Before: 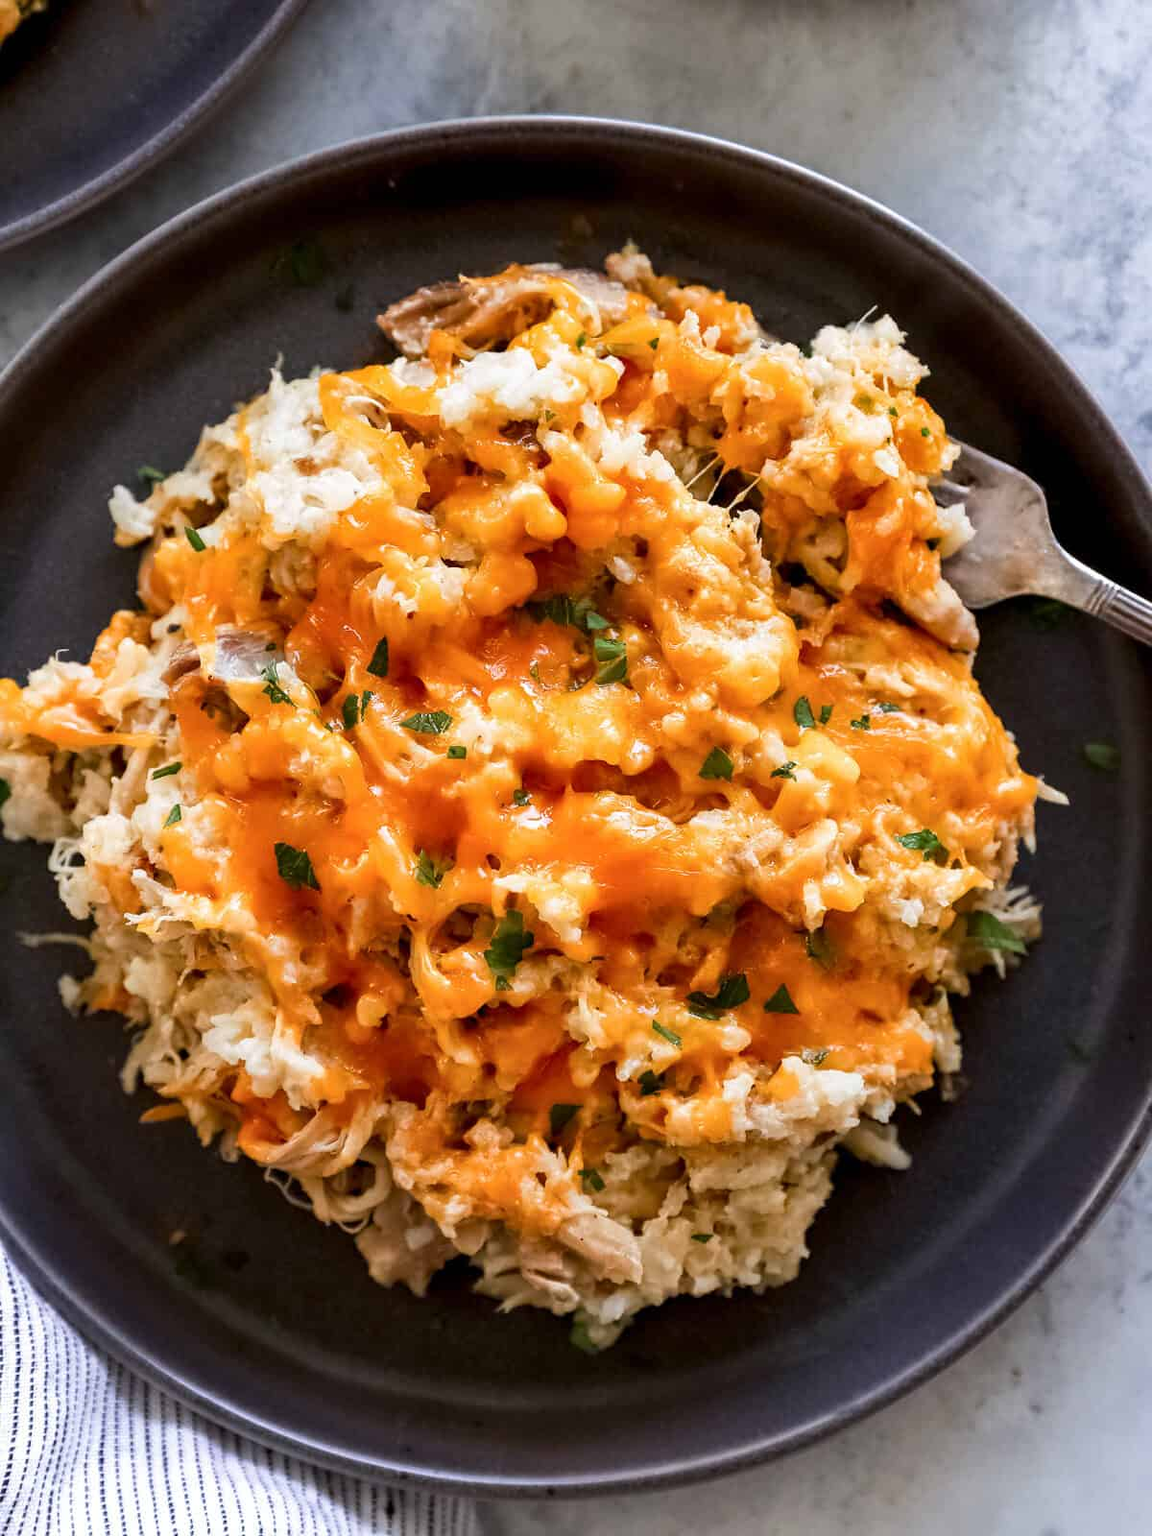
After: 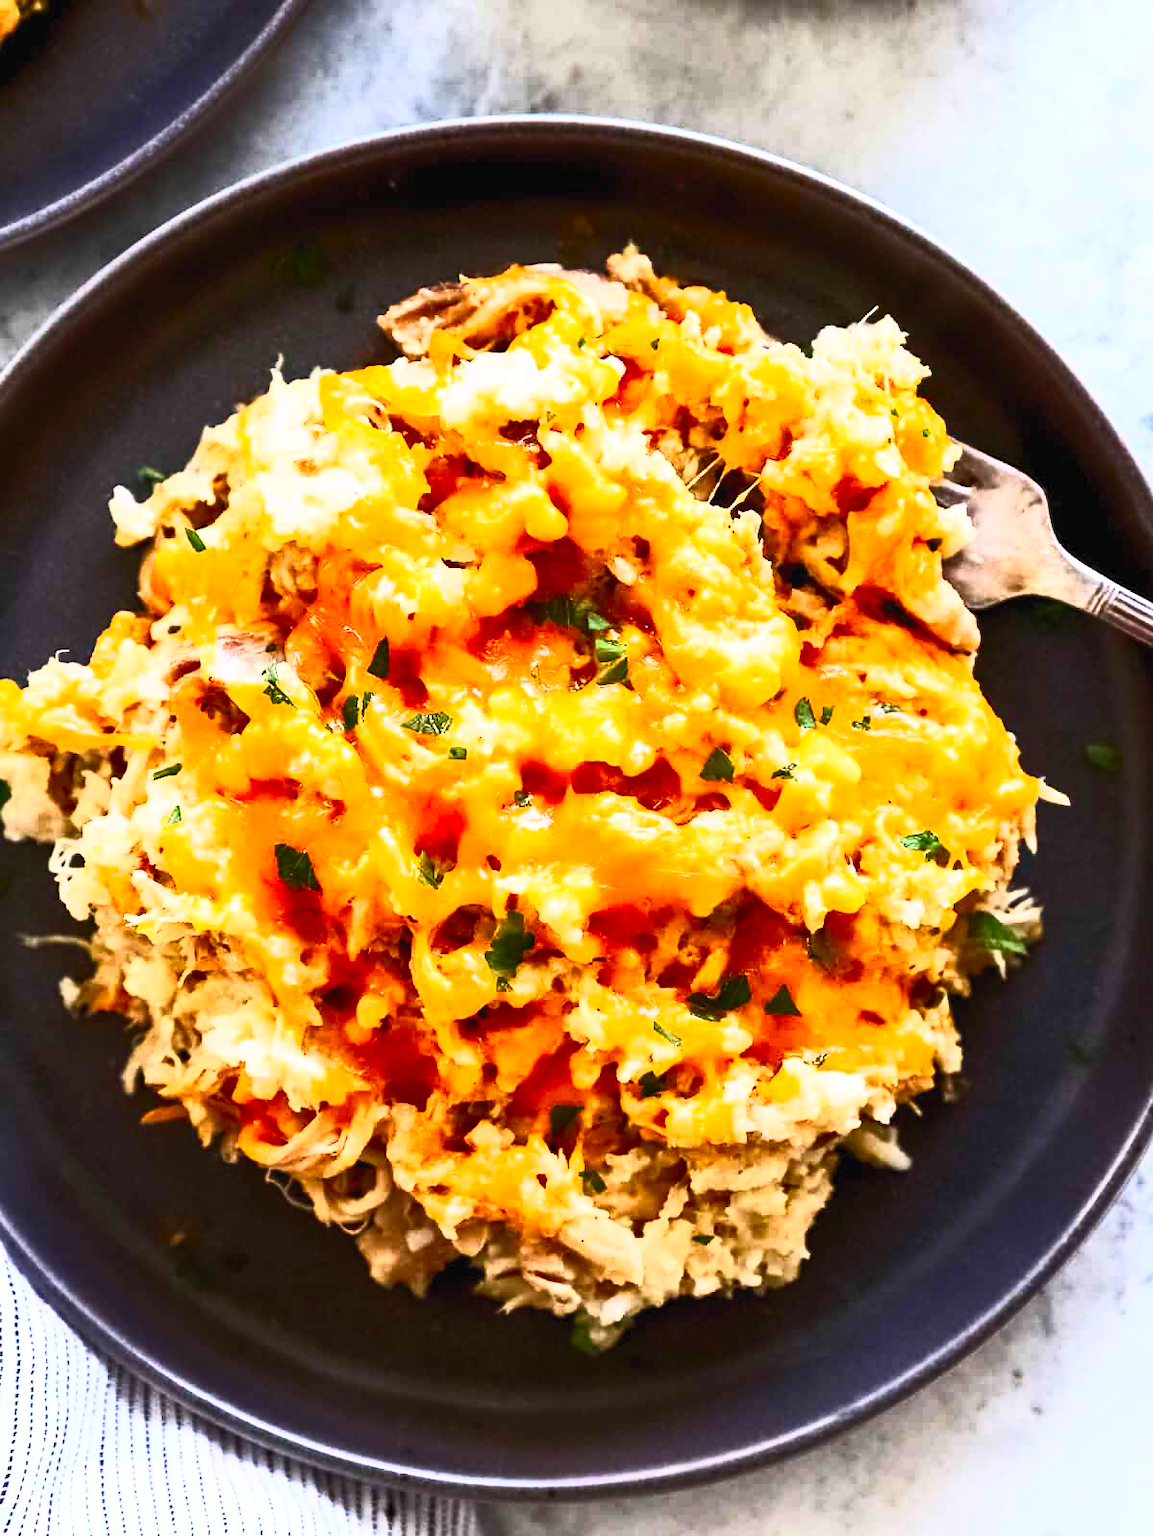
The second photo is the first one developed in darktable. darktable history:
contrast brightness saturation: contrast 0.823, brightness 0.603, saturation 0.584
crop: bottom 0.078%
